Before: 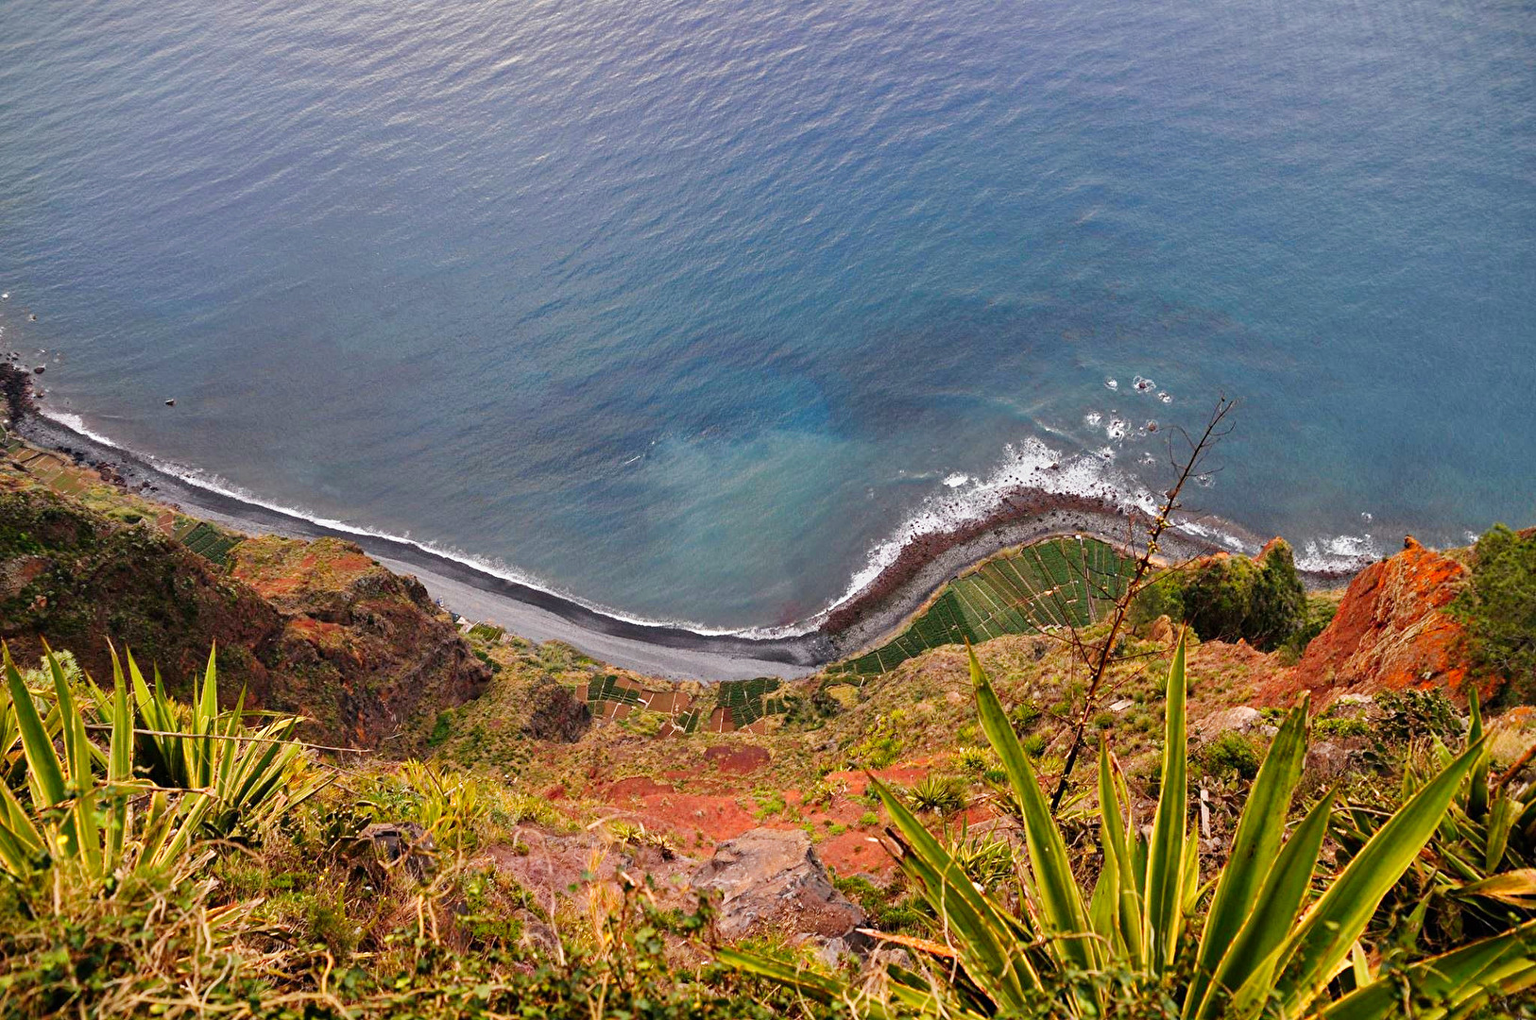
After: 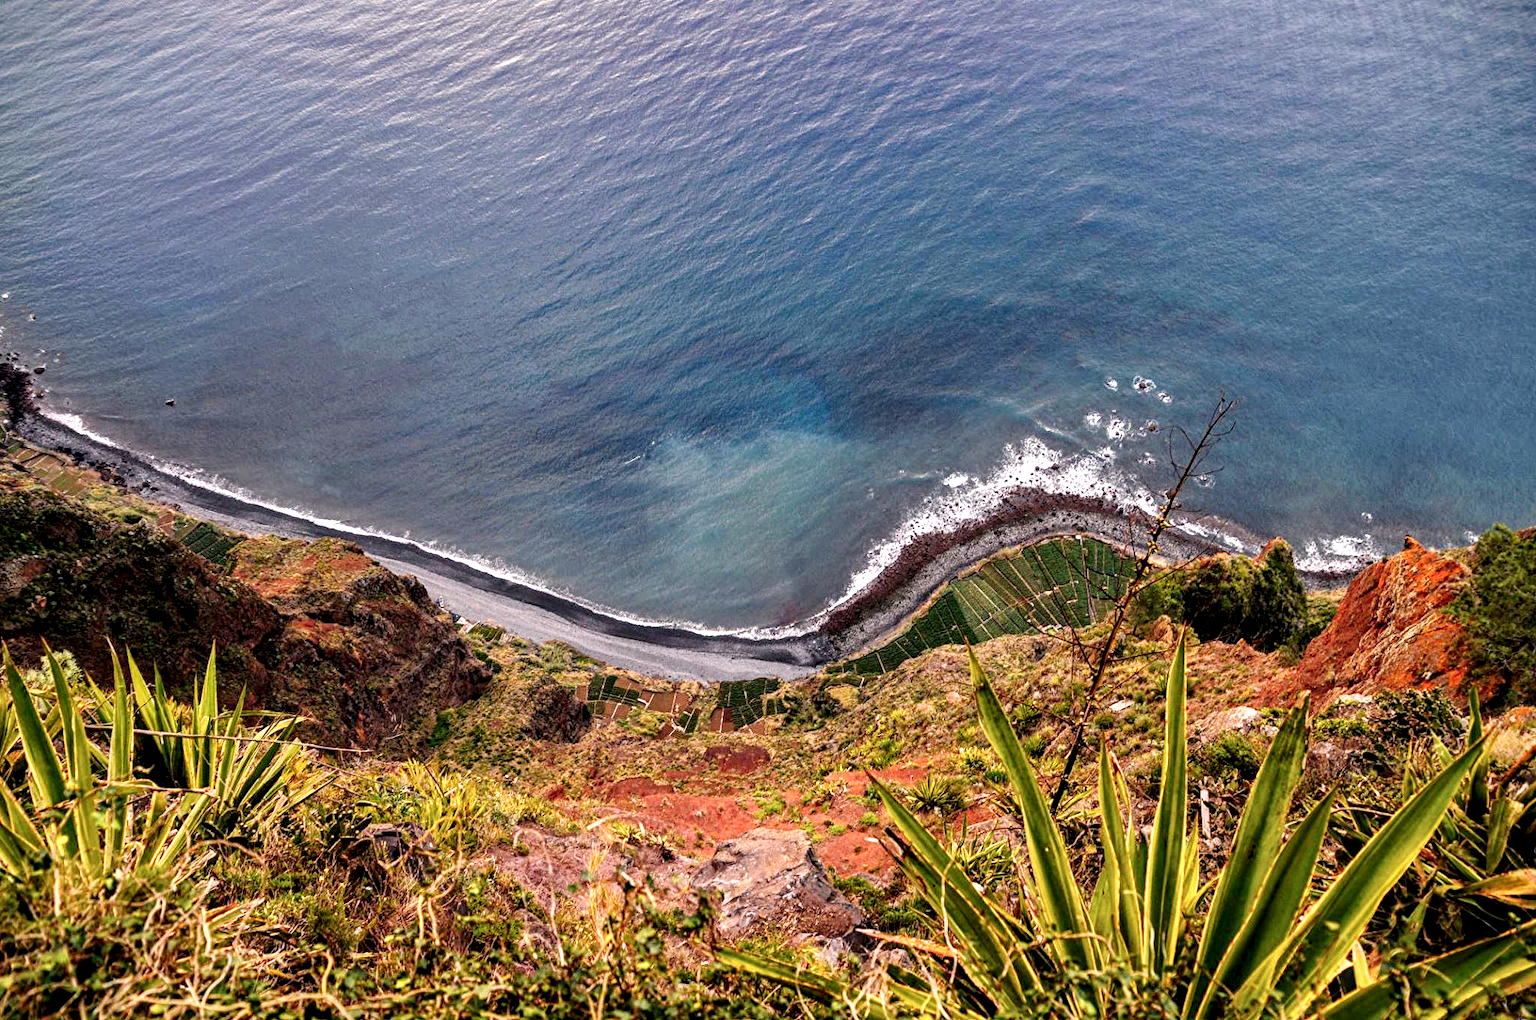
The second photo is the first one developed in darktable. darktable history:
color balance rgb: shadows lift › chroma 1.41%, shadows lift › hue 260°, power › chroma 0.5%, power › hue 260°, highlights gain › chroma 1%, highlights gain › hue 27°, saturation formula JzAzBz (2021)
local contrast: highlights 65%, shadows 54%, detail 169%, midtone range 0.514
